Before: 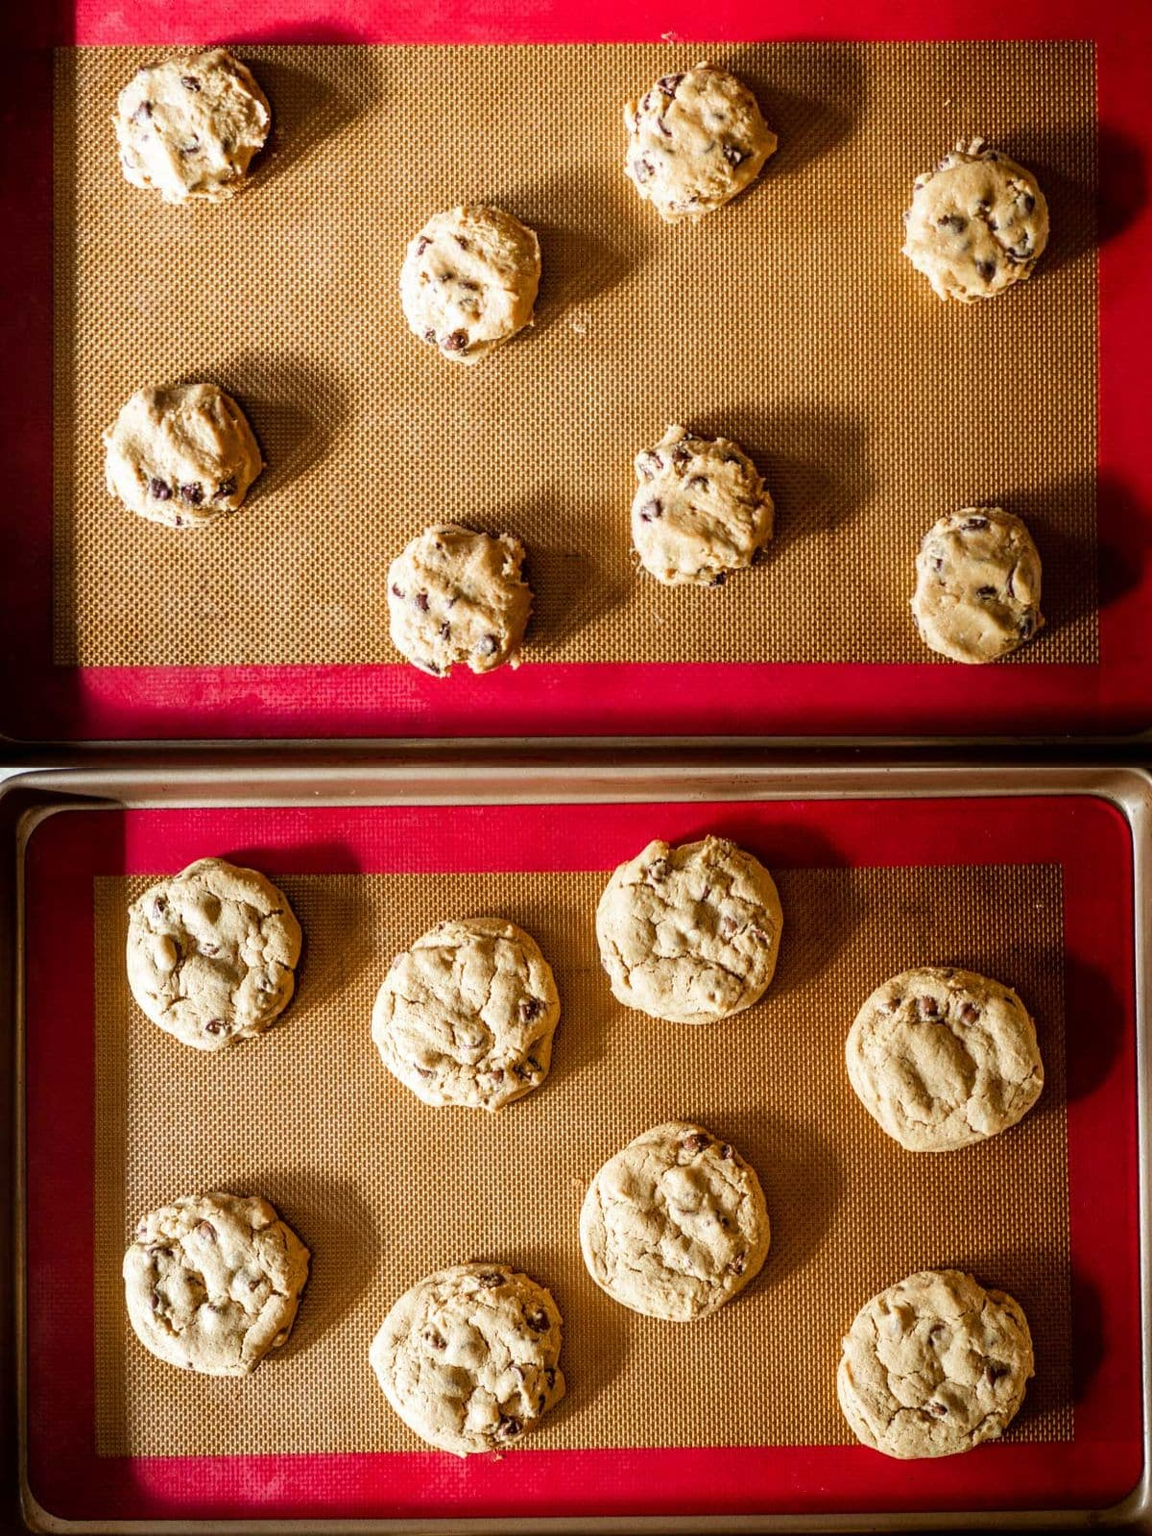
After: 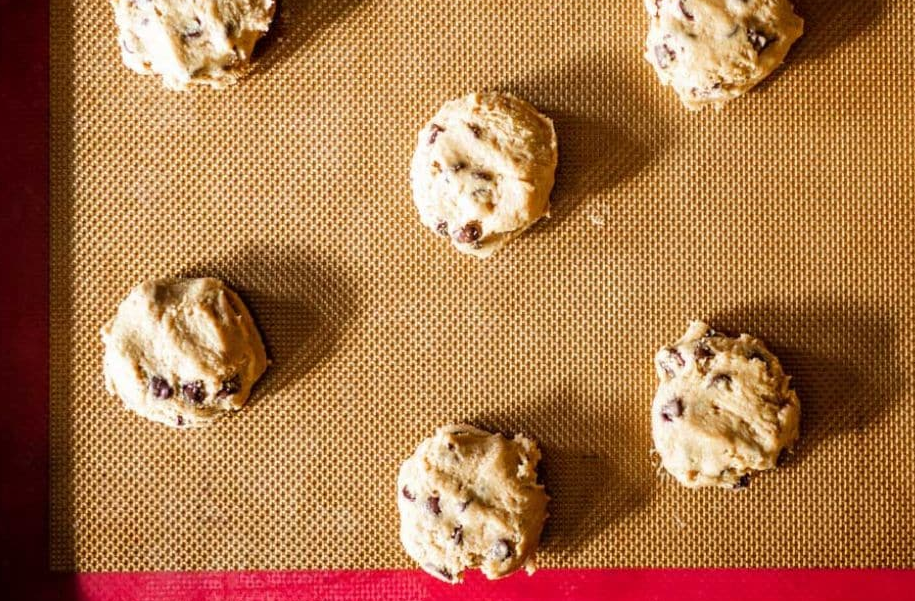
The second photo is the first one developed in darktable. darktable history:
crop: left 0.537%, top 7.649%, right 23.205%, bottom 54.728%
